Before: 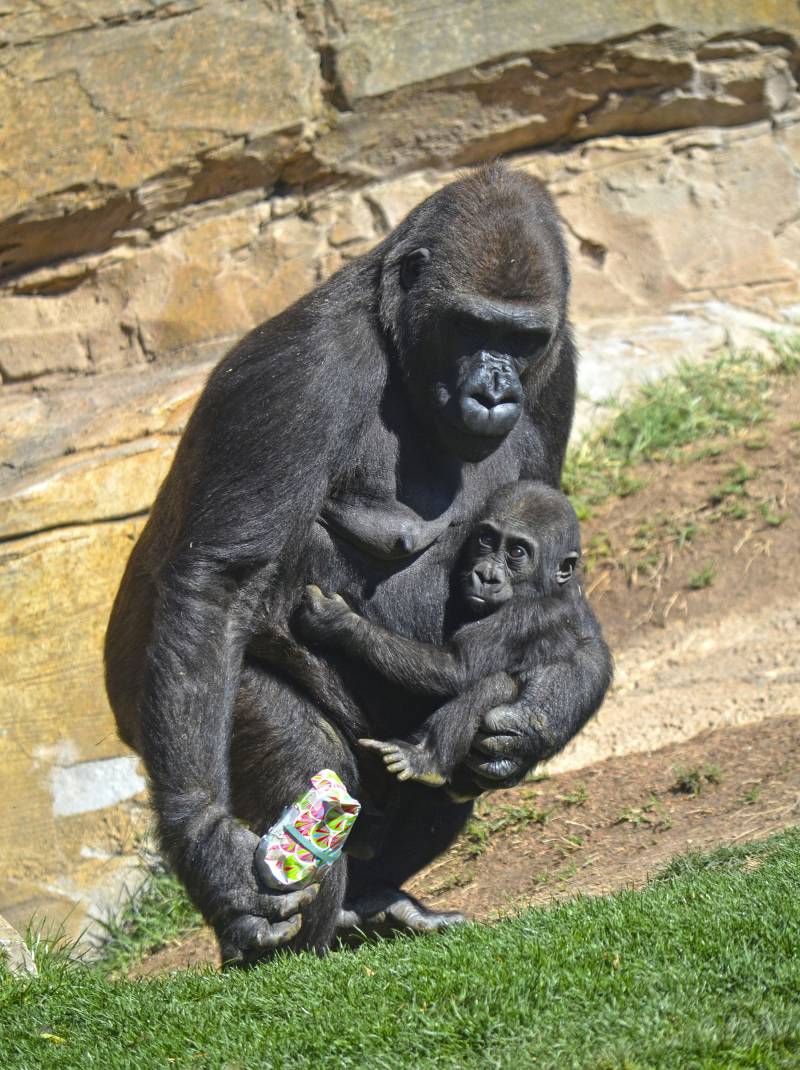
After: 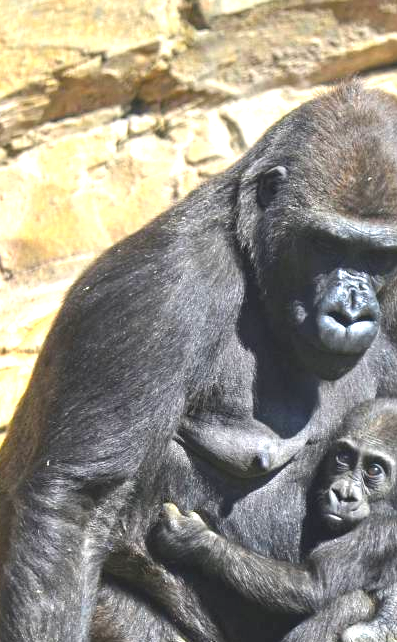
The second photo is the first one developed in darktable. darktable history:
exposure: black level correction 0, exposure 1.2 EV, compensate exposure bias true, compensate highlight preservation false
crop: left 17.884%, top 7.712%, right 32.461%, bottom 32.238%
